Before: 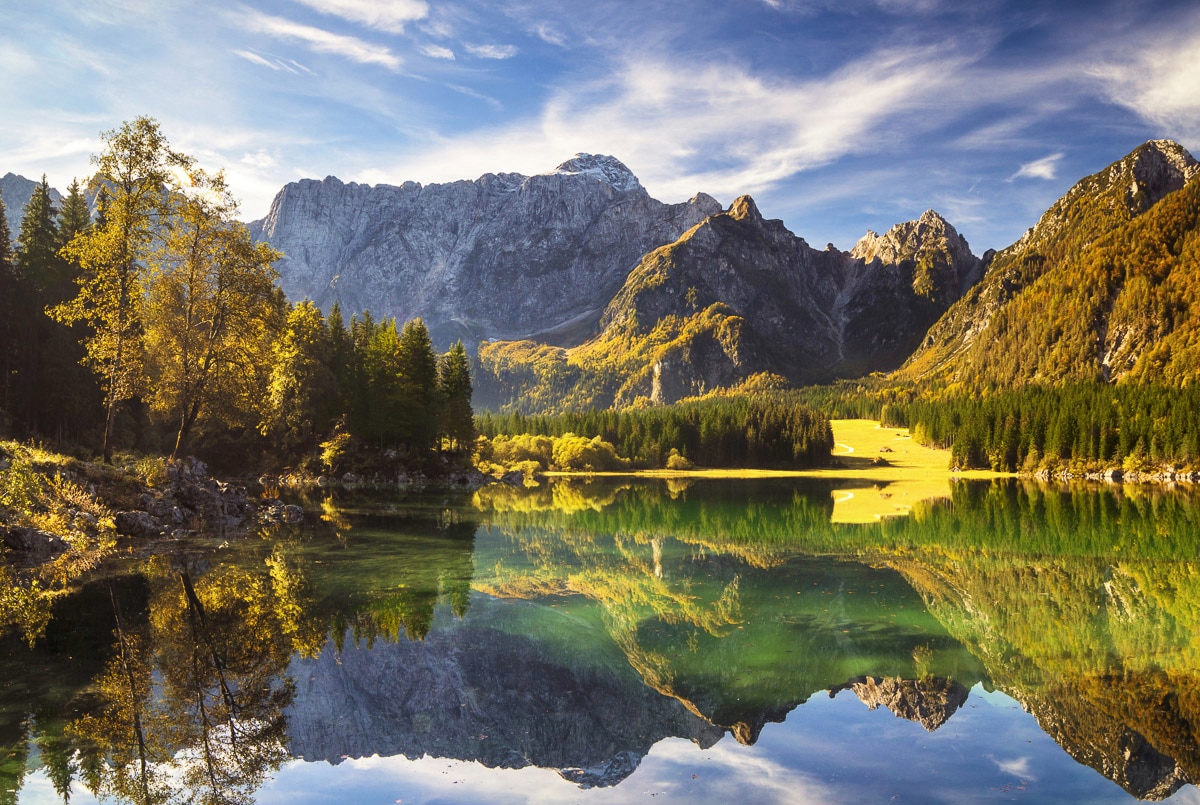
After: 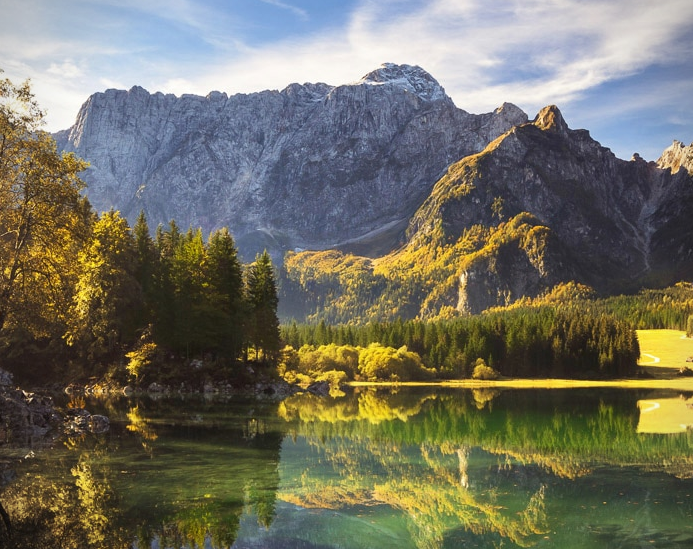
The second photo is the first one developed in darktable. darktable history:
crop: left 16.202%, top 11.208%, right 26.045%, bottom 20.557%
vignetting: fall-off start 91.19%
